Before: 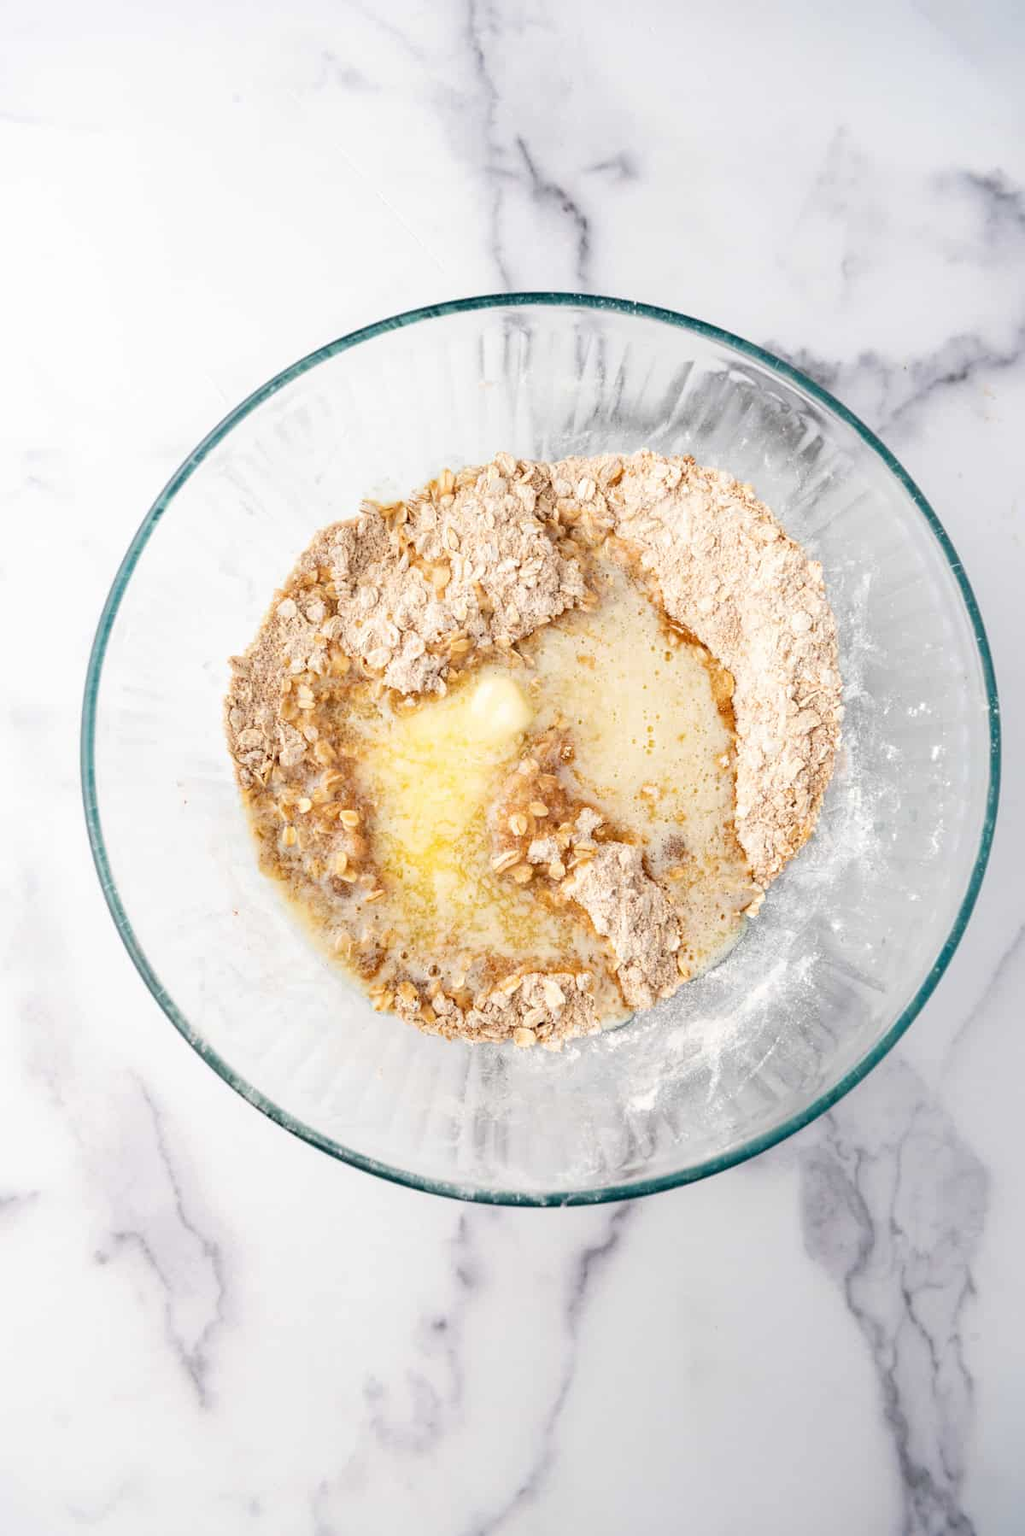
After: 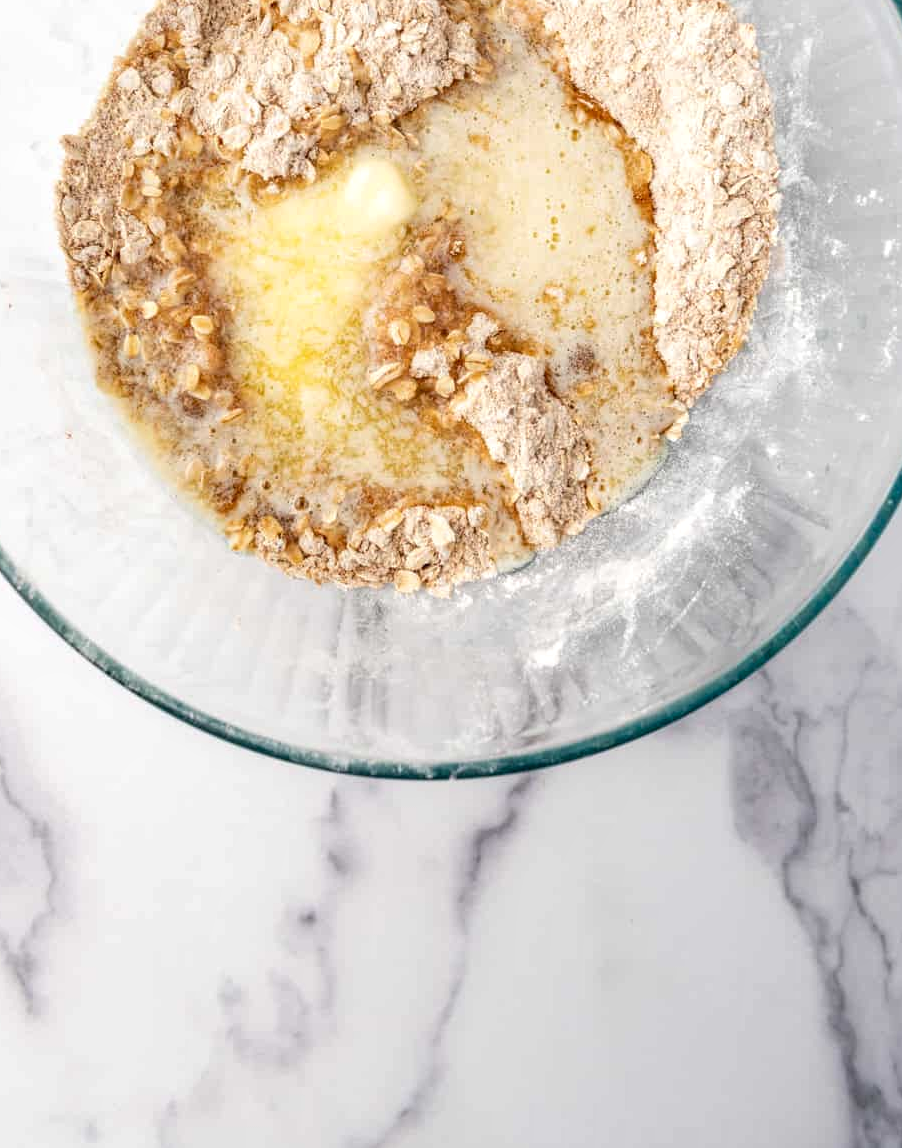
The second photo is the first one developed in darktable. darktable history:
local contrast: on, module defaults
crop and rotate: left 17.26%, top 35.295%, right 7.544%, bottom 0.85%
